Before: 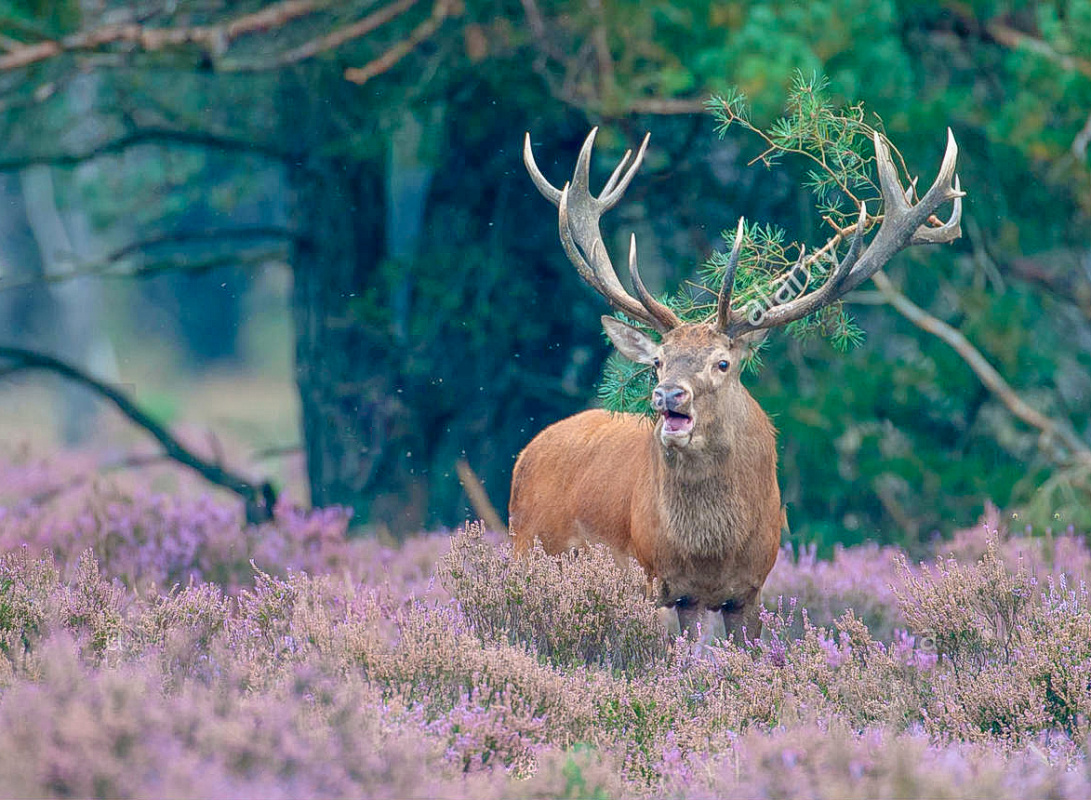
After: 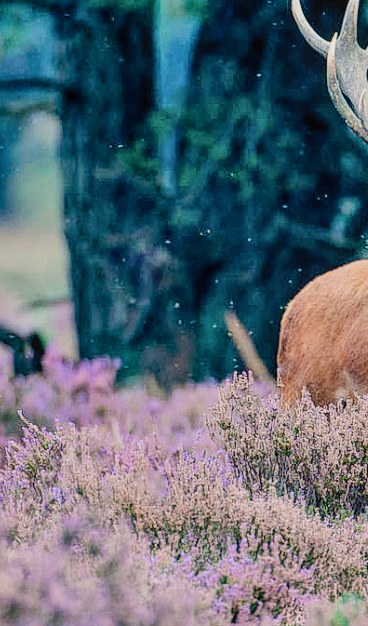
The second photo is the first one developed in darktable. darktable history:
crop and rotate: left 21.417%, top 18.715%, right 44.804%, bottom 2.999%
local contrast: detail 110%
tone equalizer: -8 EV -0.447 EV, -7 EV -0.426 EV, -6 EV -0.312 EV, -5 EV -0.21 EV, -3 EV 0.197 EV, -2 EV 0.342 EV, -1 EV 0.396 EV, +0 EV 0.403 EV, edges refinement/feathering 500, mask exposure compensation -1.57 EV, preserve details no
contrast equalizer: octaves 7, y [[0.6 ×6], [0.55 ×6], [0 ×6], [0 ×6], [0 ×6]]
tone curve: curves: ch0 [(0, 0) (0.003, 0.013) (0.011, 0.018) (0.025, 0.027) (0.044, 0.045) (0.069, 0.068) (0.1, 0.096) (0.136, 0.13) (0.177, 0.168) (0.224, 0.217) (0.277, 0.277) (0.335, 0.338) (0.399, 0.401) (0.468, 0.473) (0.543, 0.544) (0.623, 0.621) (0.709, 0.7) (0.801, 0.781) (0.898, 0.869) (1, 1)], color space Lab, independent channels, preserve colors none
filmic rgb: black relative exposure -7.65 EV, white relative exposure 4.56 EV, threshold 3.02 EV, hardness 3.61, enable highlight reconstruction true
shadows and highlights: soften with gaussian
